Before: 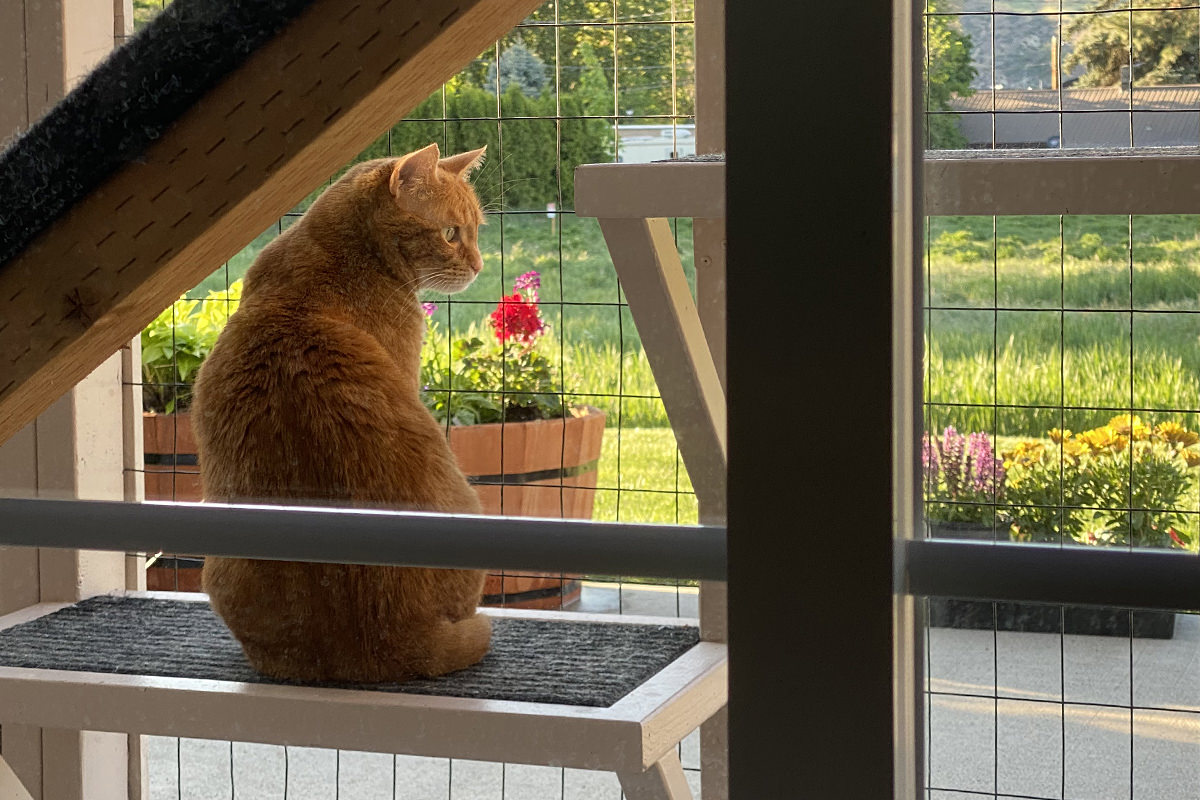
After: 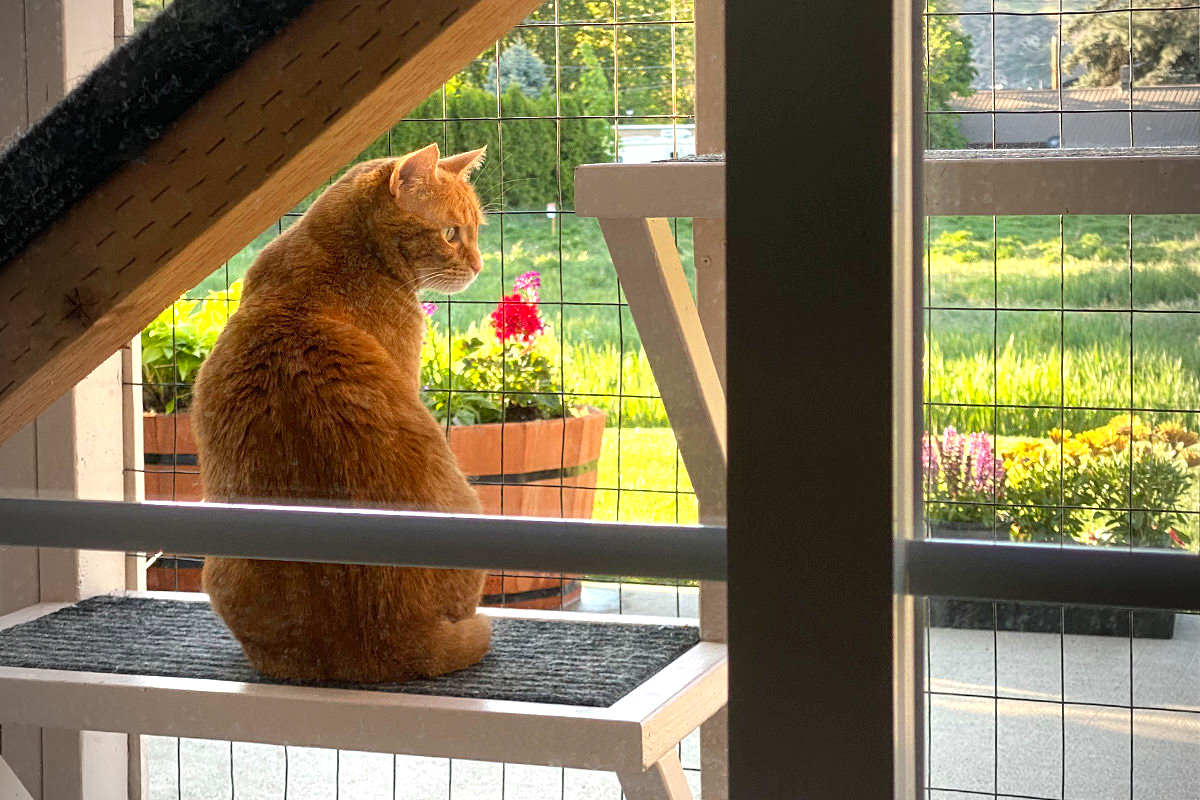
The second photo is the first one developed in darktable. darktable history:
vignetting: fall-off start 74.49%, fall-off radius 65.9%, brightness -0.628, saturation -0.68
exposure: exposure 0.7 EV, compensate highlight preservation false
